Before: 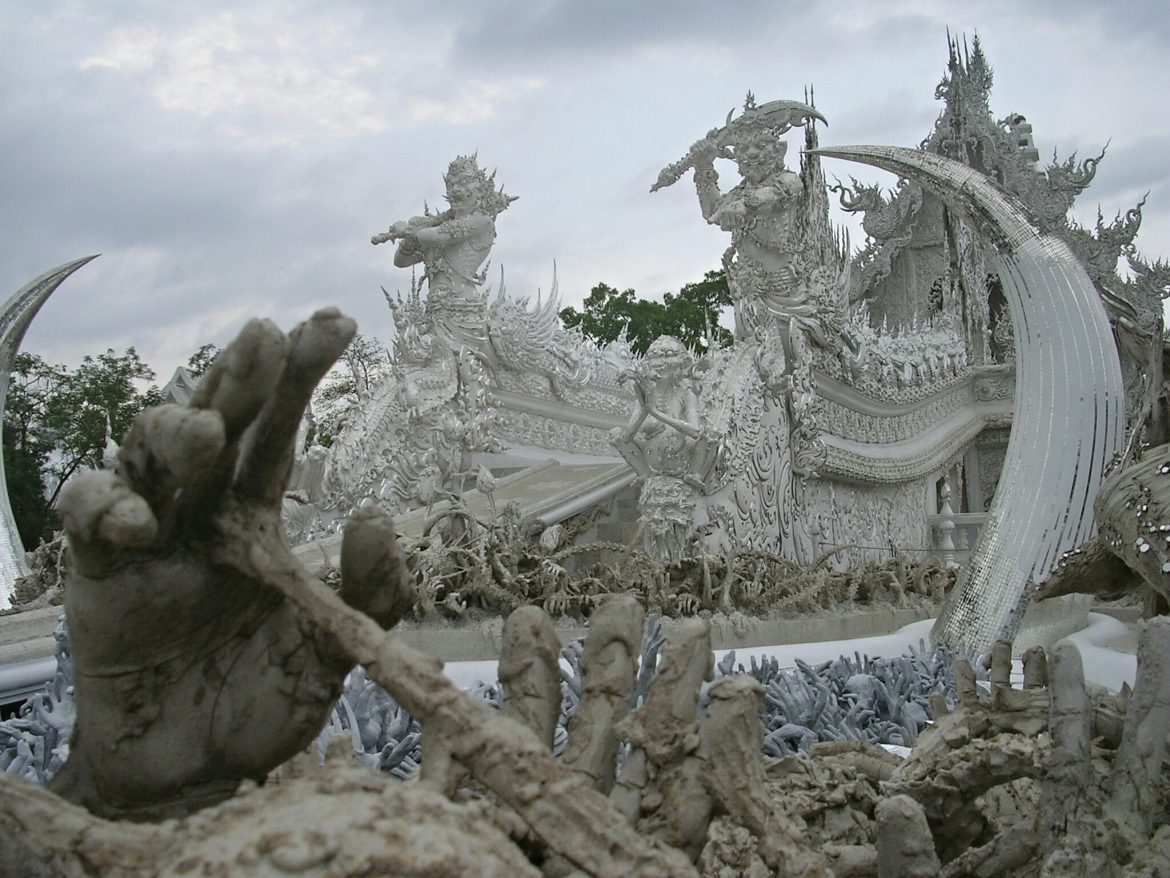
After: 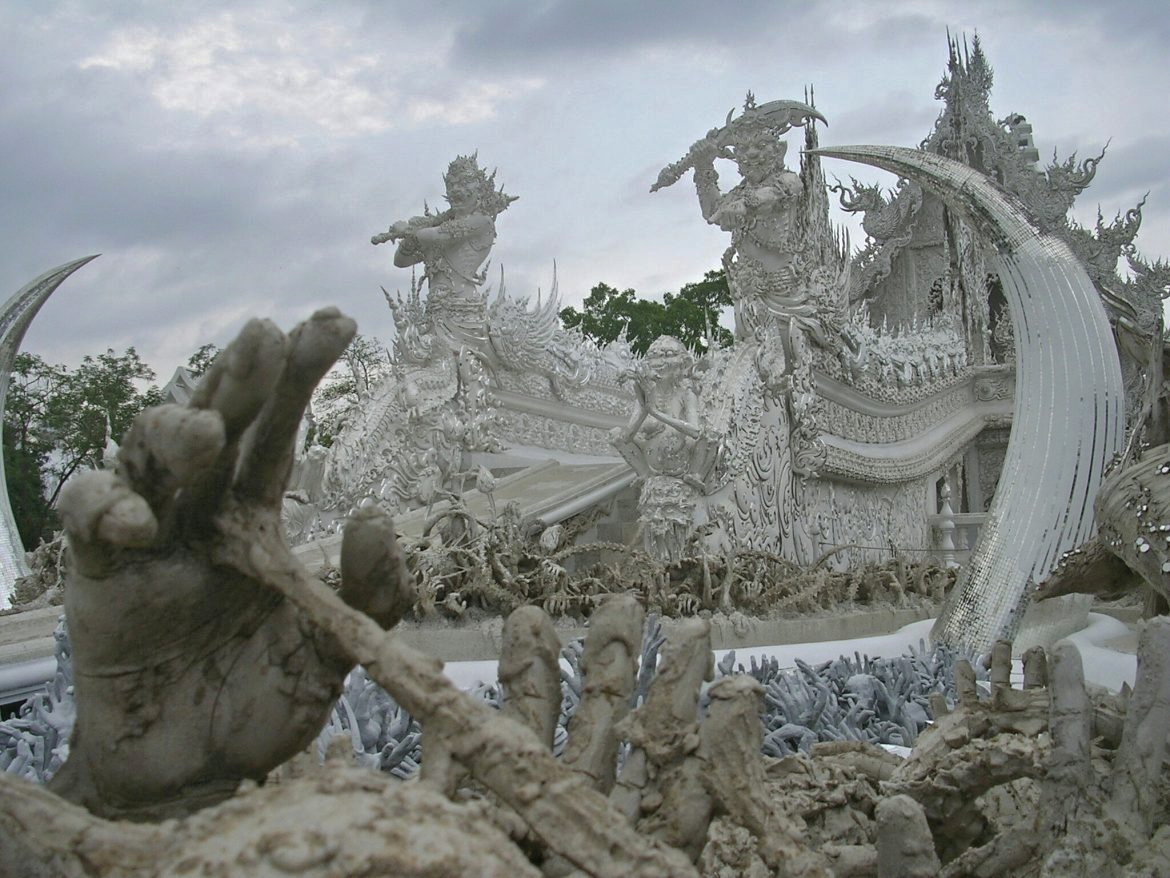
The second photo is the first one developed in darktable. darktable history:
shadows and highlights: on, module defaults
exposure: black level correction -0.001, exposure 0.08 EV, compensate highlight preservation false
